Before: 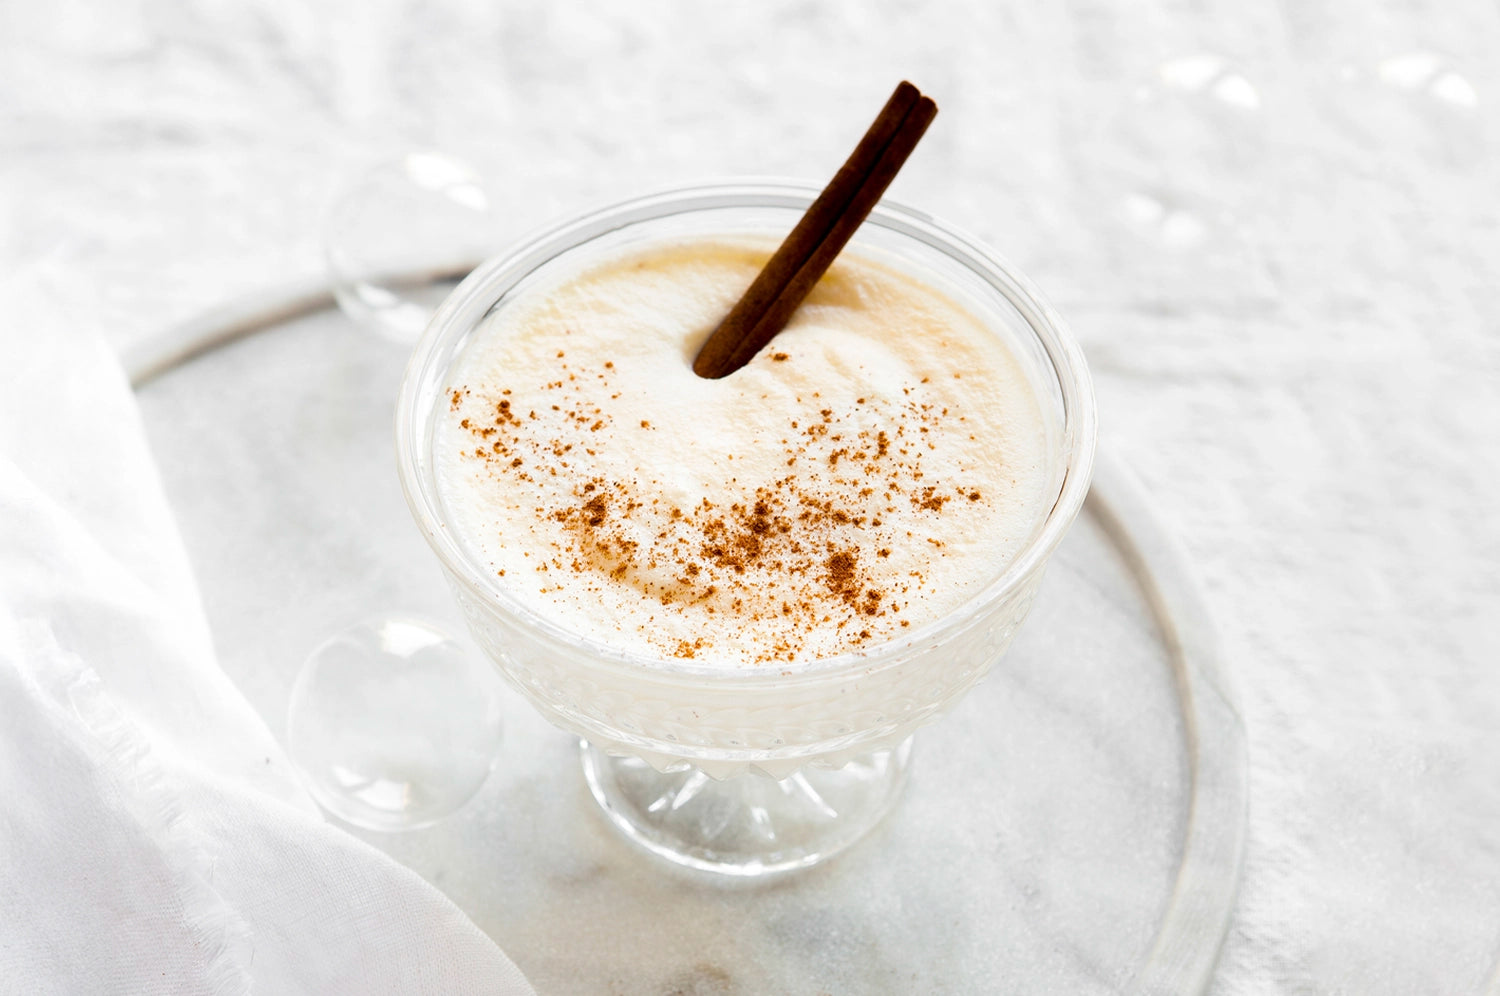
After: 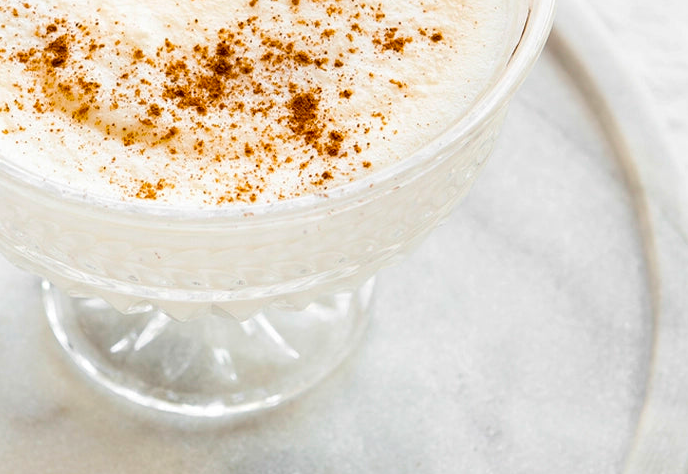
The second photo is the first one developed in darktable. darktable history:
color balance rgb: perceptual saturation grading › global saturation 17.547%
crop: left 35.908%, top 46.164%, right 18.216%, bottom 6.203%
